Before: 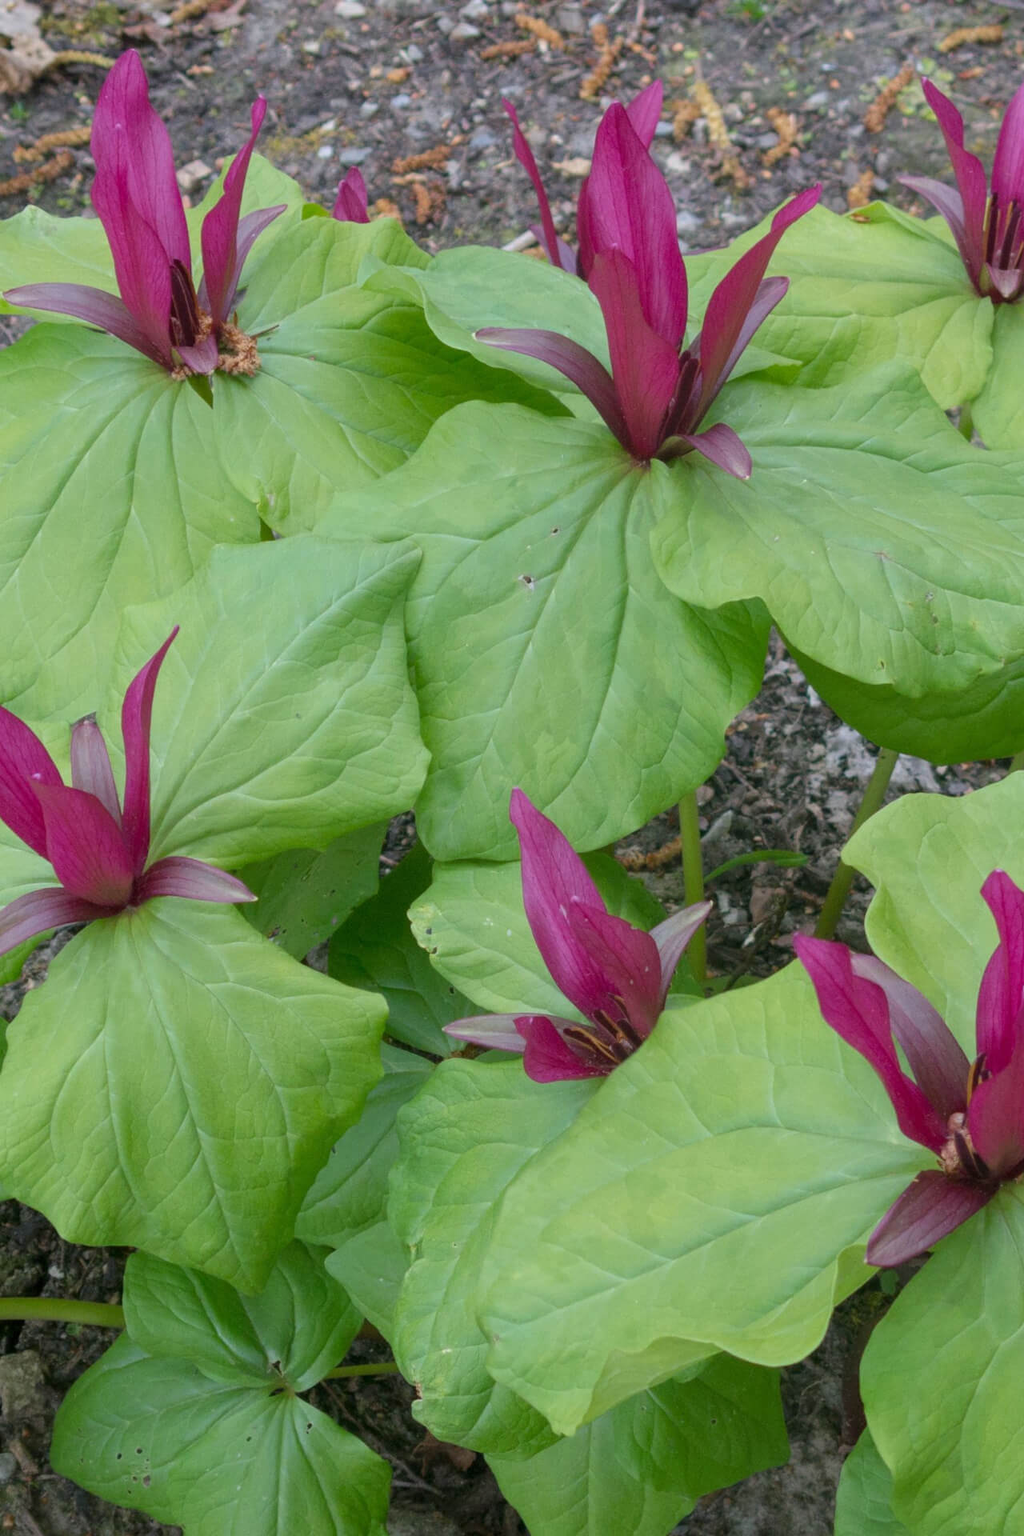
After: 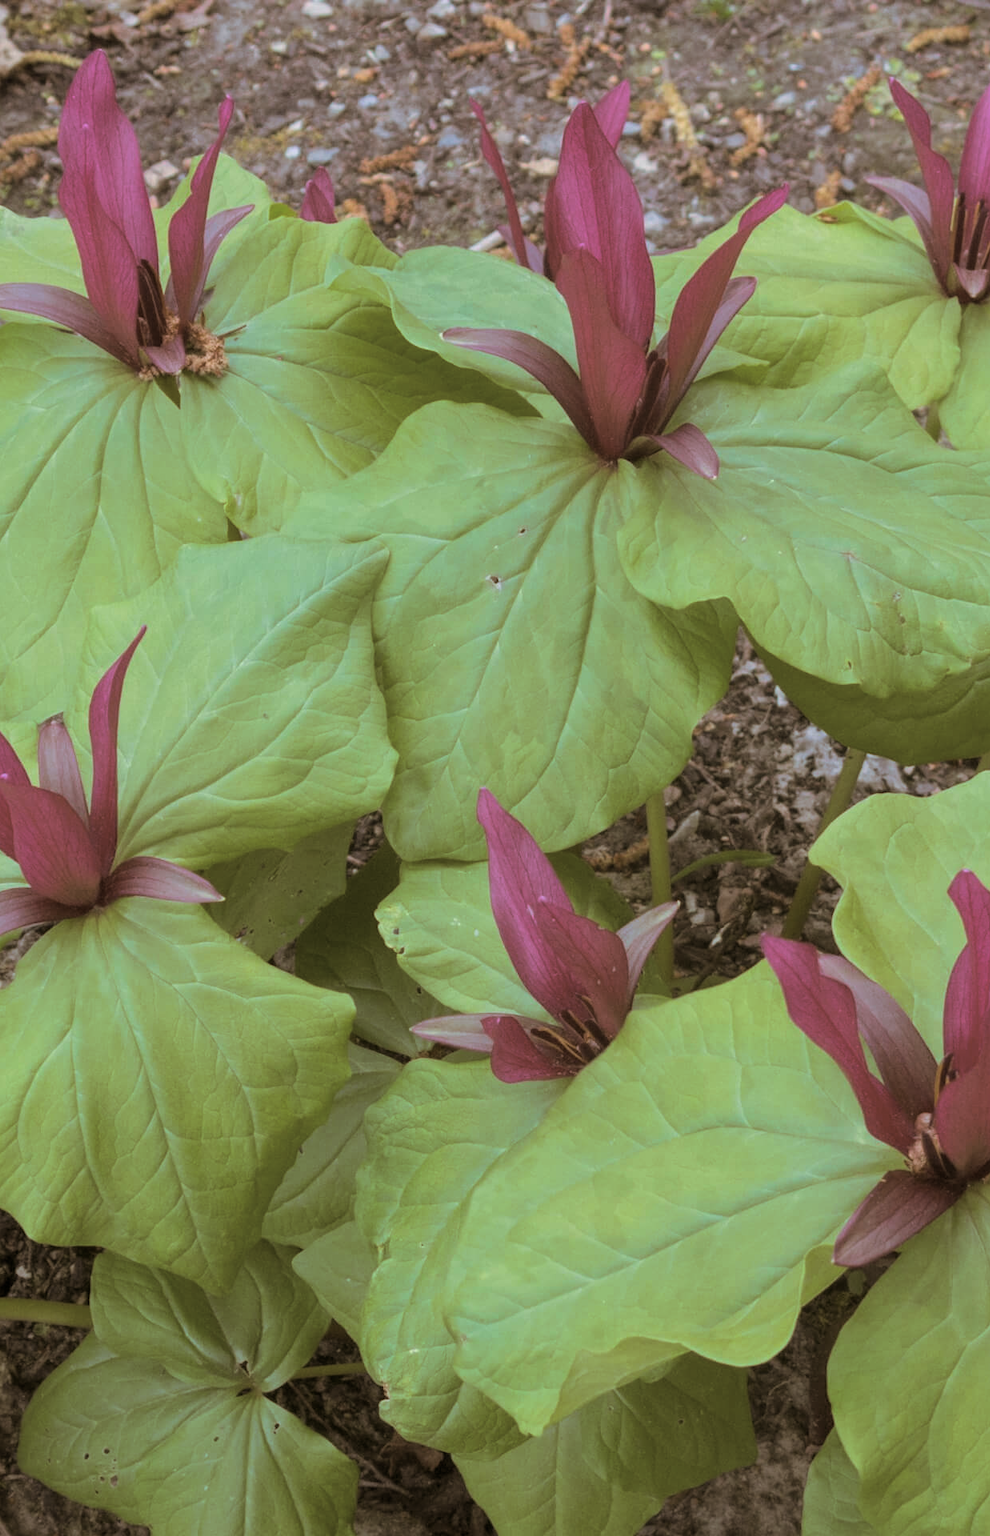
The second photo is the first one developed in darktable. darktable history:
crop and rotate: left 3.238%
split-toning: shadows › hue 32.4°, shadows › saturation 0.51, highlights › hue 180°, highlights › saturation 0, balance -60.17, compress 55.19%
